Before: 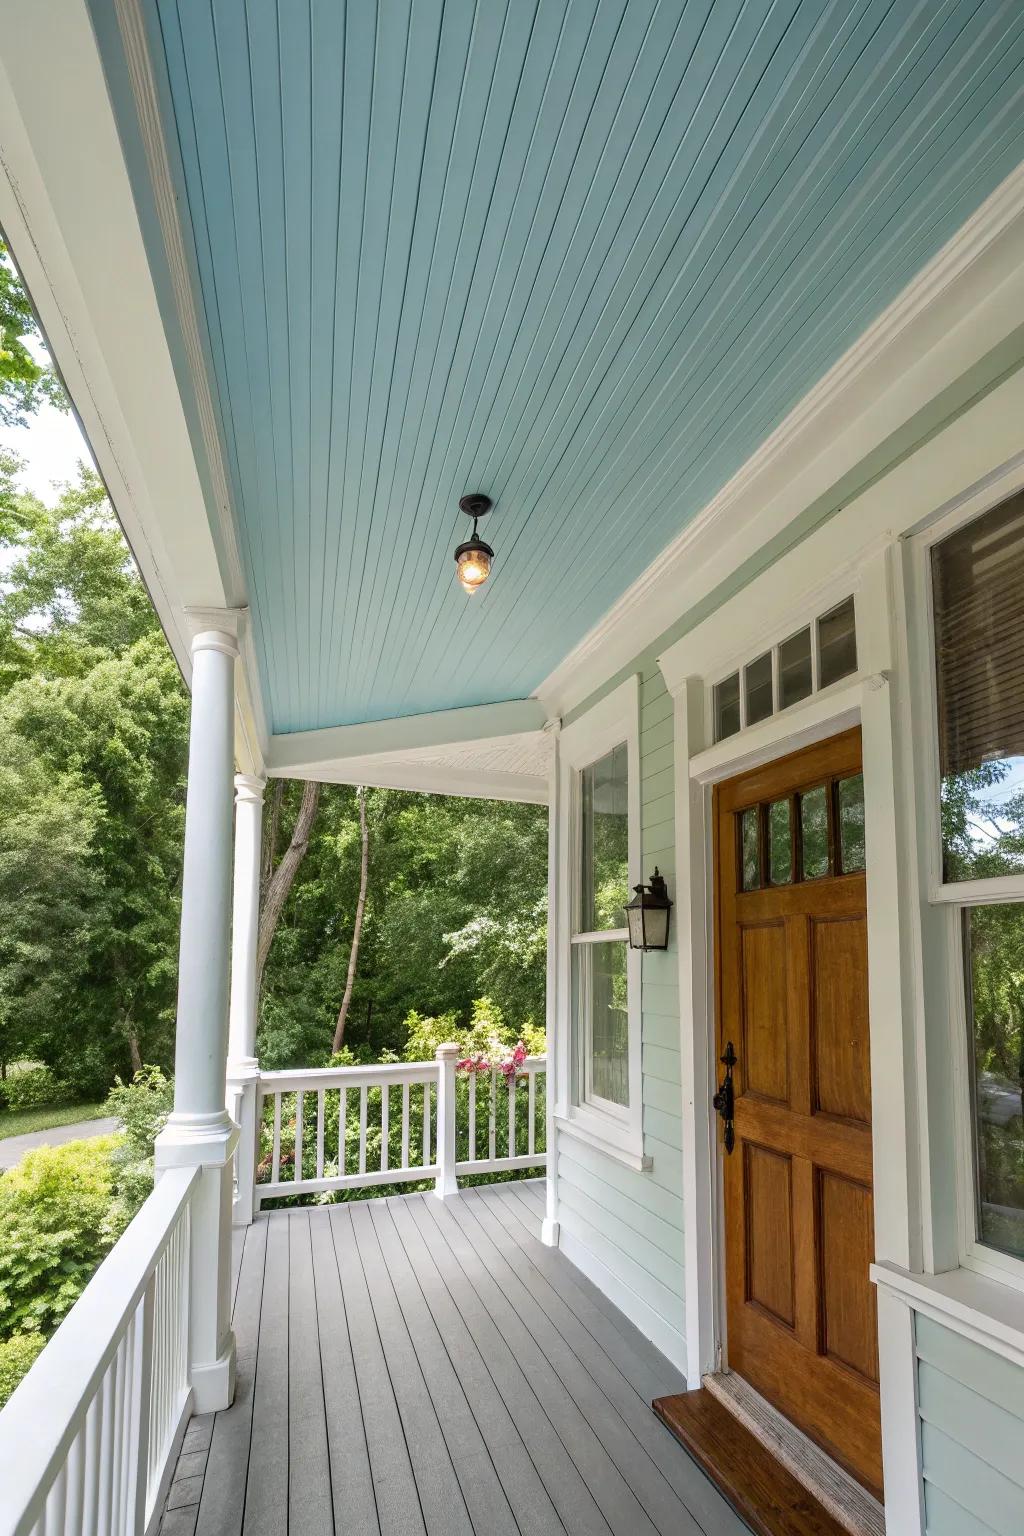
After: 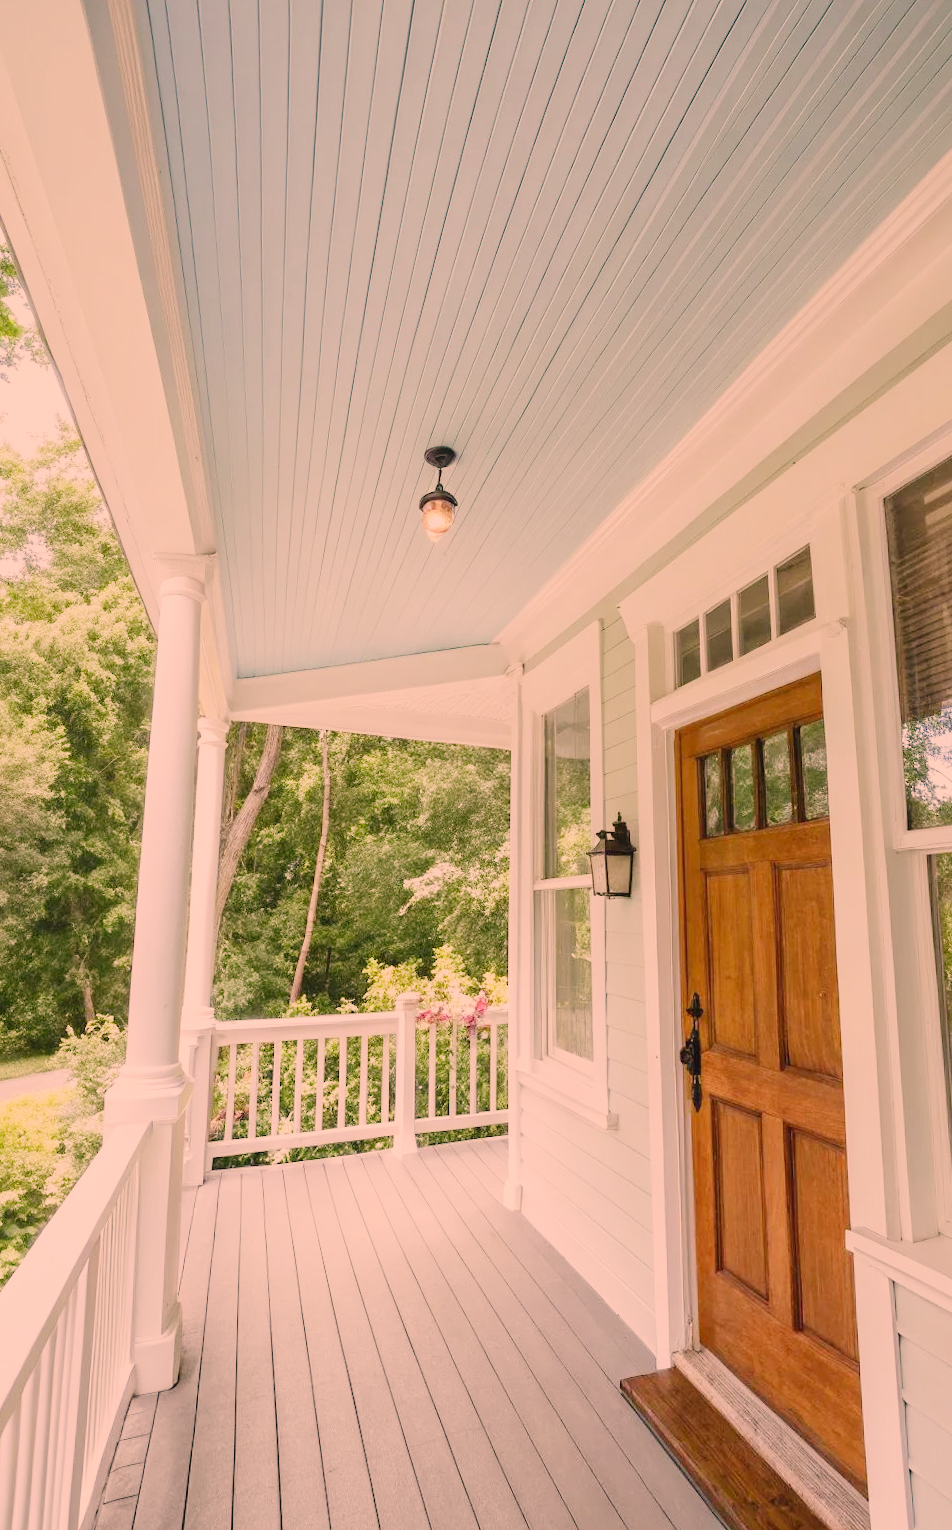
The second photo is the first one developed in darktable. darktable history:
exposure: black level correction -0.002, exposure 1.35 EV, compensate highlight preservation false
sigmoid: contrast 1.05, skew -0.15
color correction: highlights a* 21.16, highlights b* 19.61
rotate and perspective: rotation 0.215°, lens shift (vertical) -0.139, crop left 0.069, crop right 0.939, crop top 0.002, crop bottom 0.996
